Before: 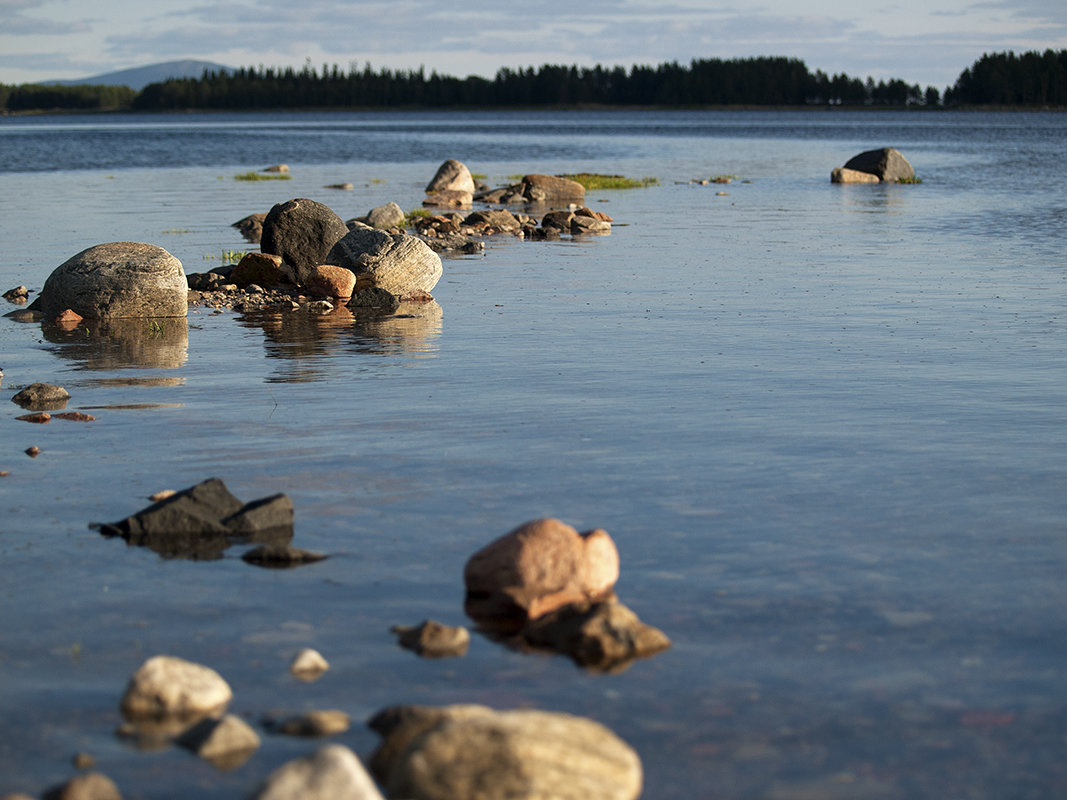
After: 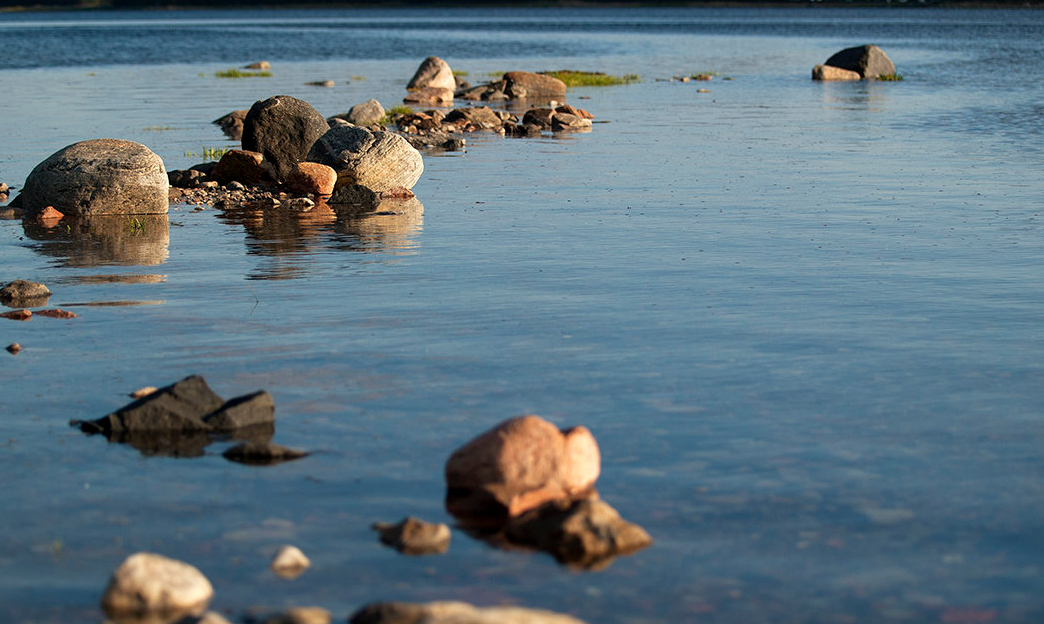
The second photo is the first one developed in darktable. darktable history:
crop and rotate: left 1.862%, top 12.911%, right 0.253%, bottom 8.983%
